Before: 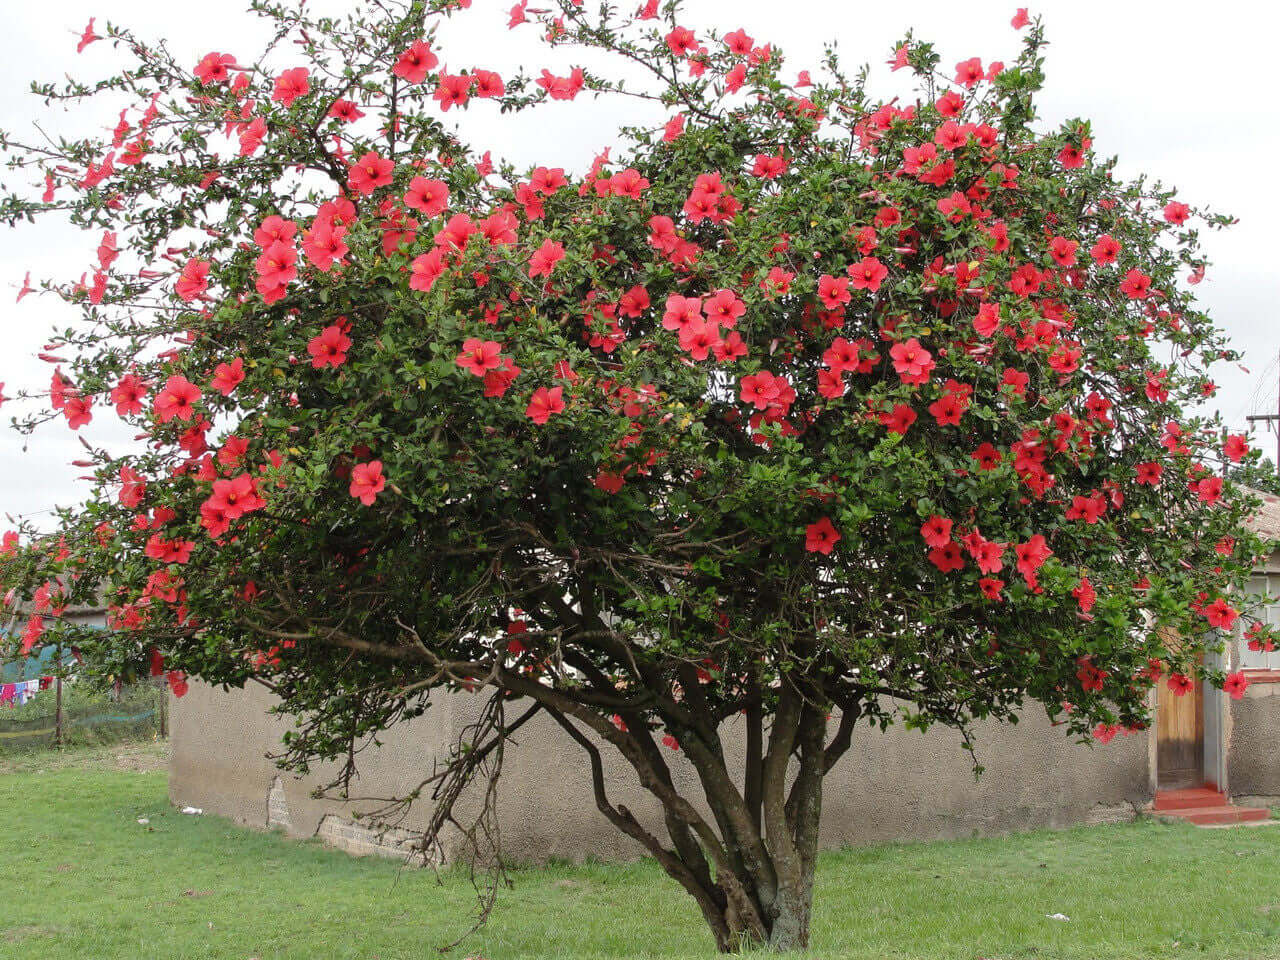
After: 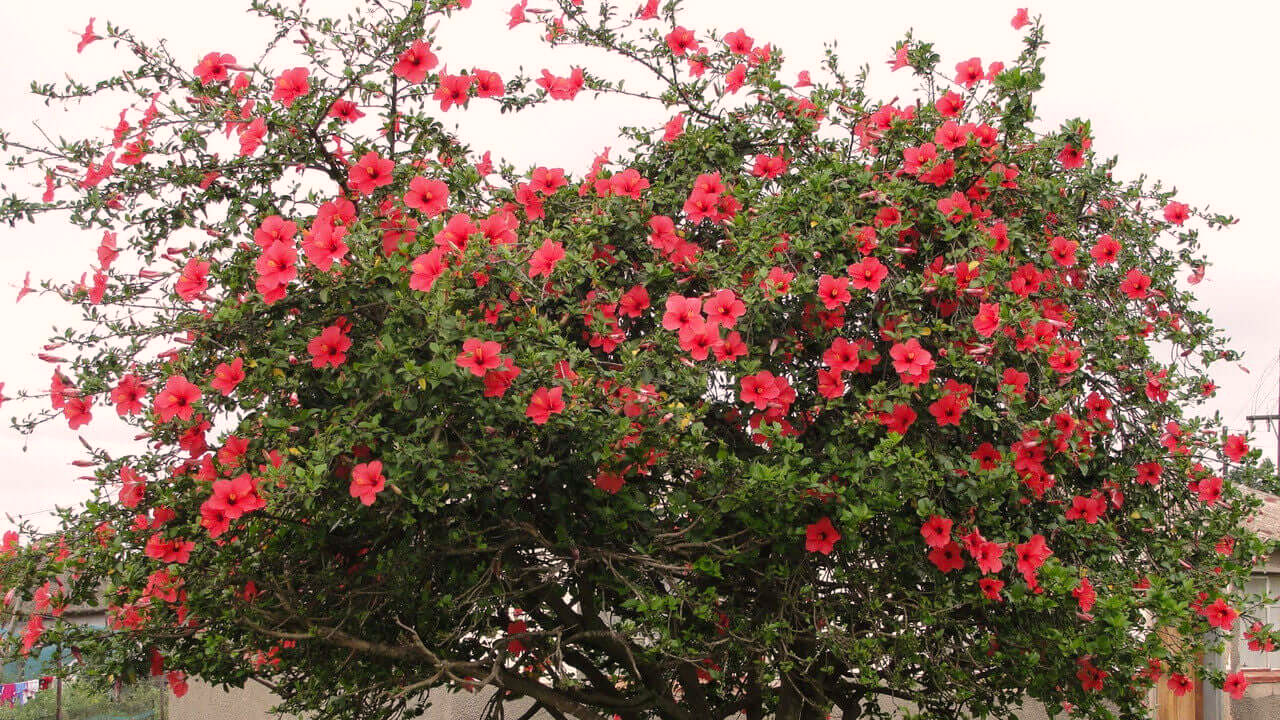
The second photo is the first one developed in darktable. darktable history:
crop: bottom 24.967%
color correction: highlights a* 5.81, highlights b* 4.84
